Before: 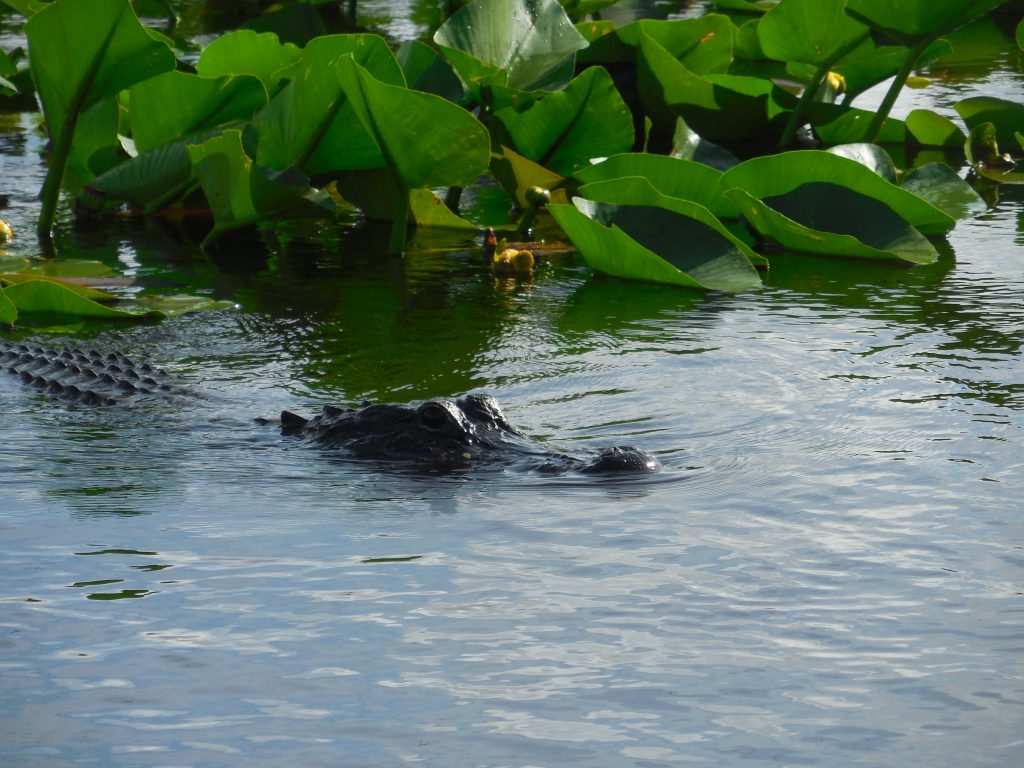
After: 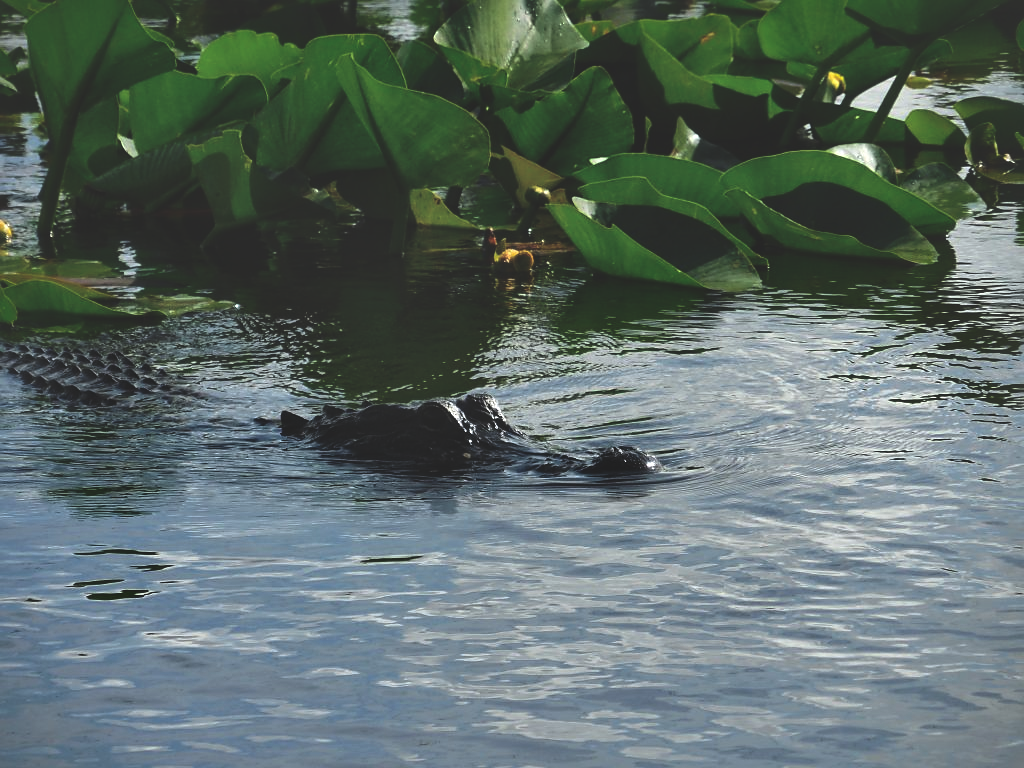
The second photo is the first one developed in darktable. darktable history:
sharpen: radius 1.458, amount 0.398, threshold 1.271
local contrast: mode bilateral grid, contrast 25, coarseness 60, detail 151%, midtone range 0.2
rgb curve: curves: ch0 [(0, 0.186) (0.314, 0.284) (0.775, 0.708) (1, 1)], compensate middle gray true, preserve colors none
